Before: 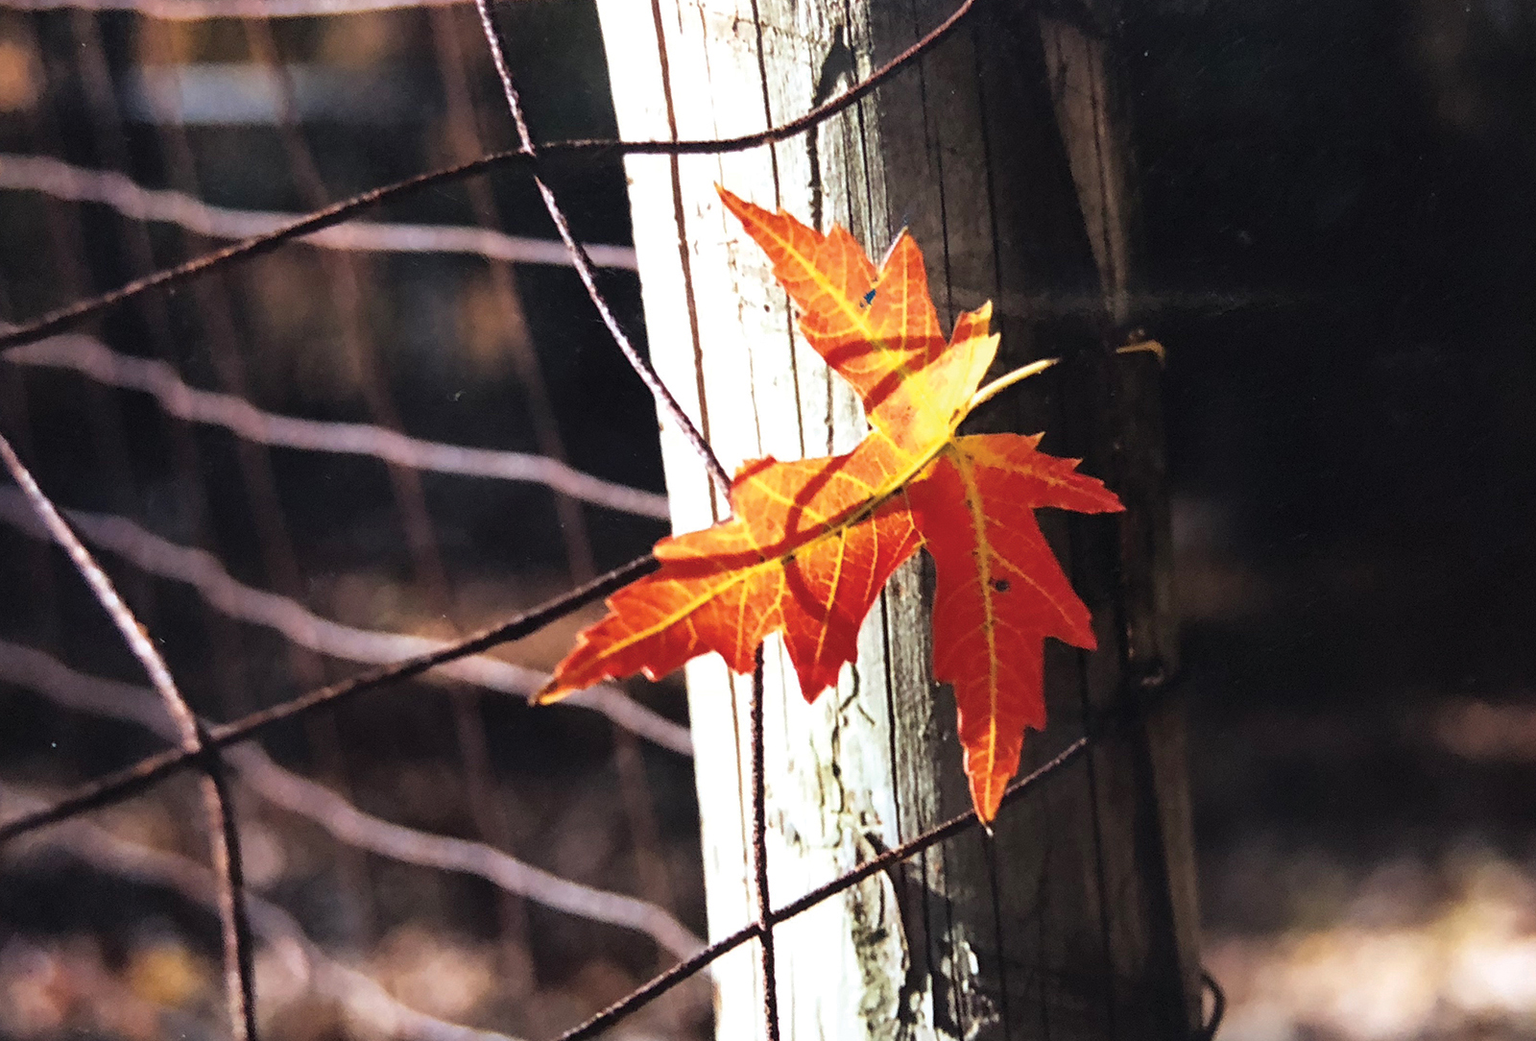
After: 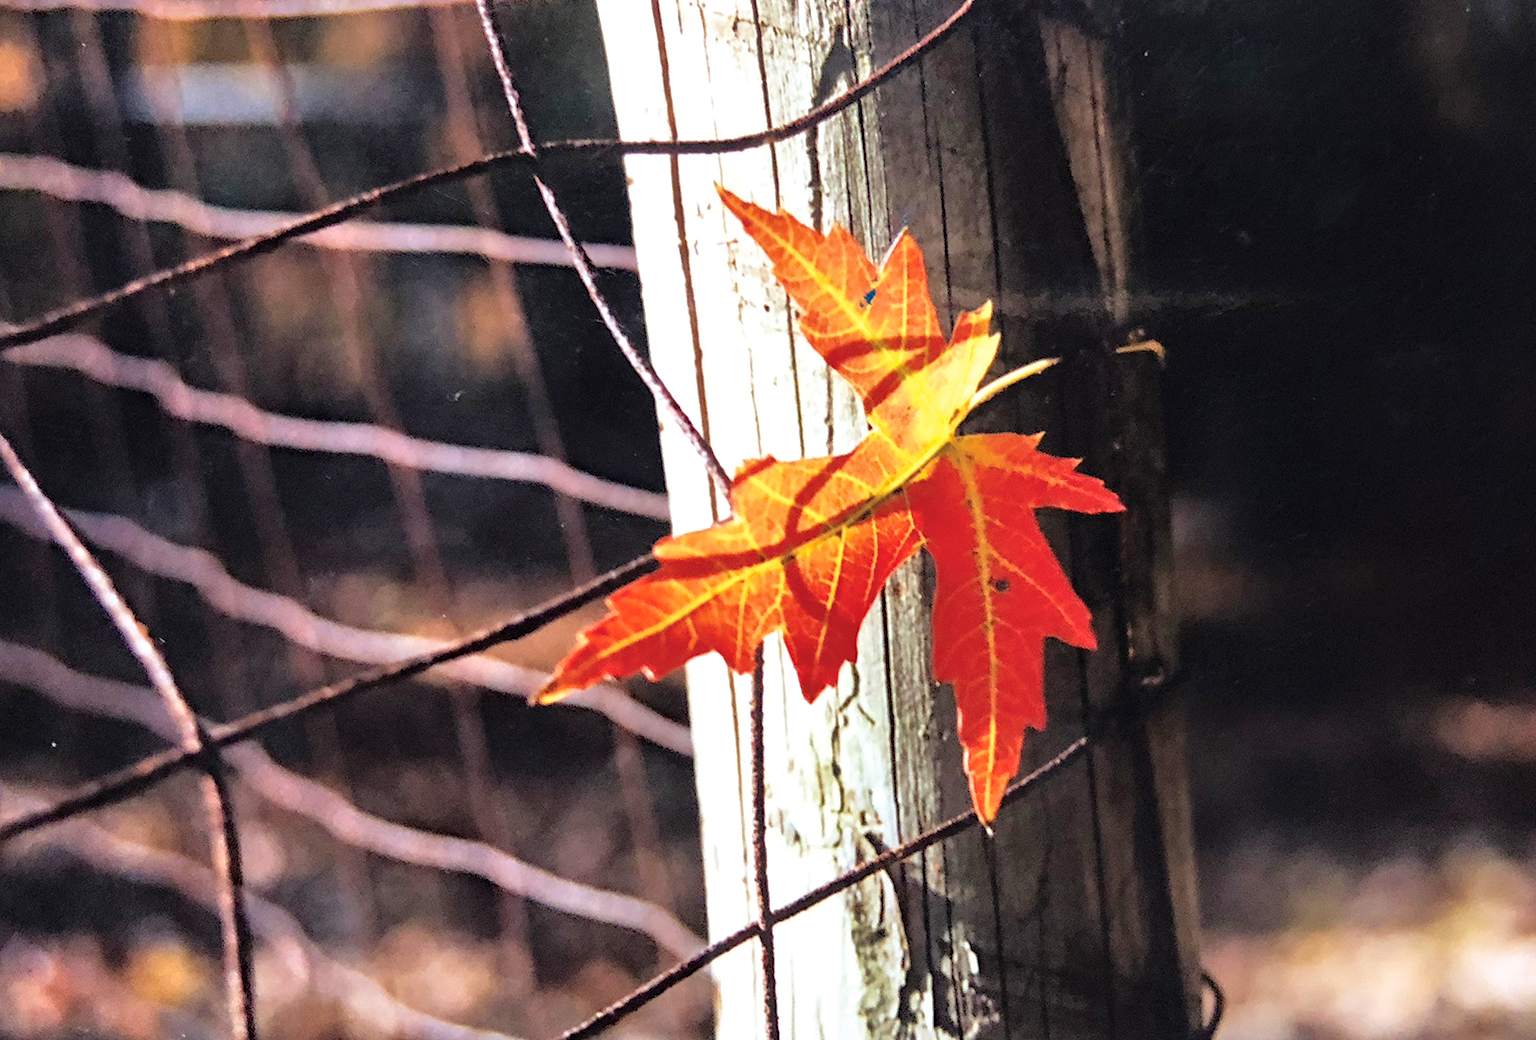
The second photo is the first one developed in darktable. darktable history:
tone equalizer: -7 EV 0.156 EV, -6 EV 0.624 EV, -5 EV 1.14 EV, -4 EV 1.3 EV, -3 EV 1.13 EV, -2 EV 0.6 EV, -1 EV 0.147 EV, mask exposure compensation -0.495 EV
haze removal: adaptive false
